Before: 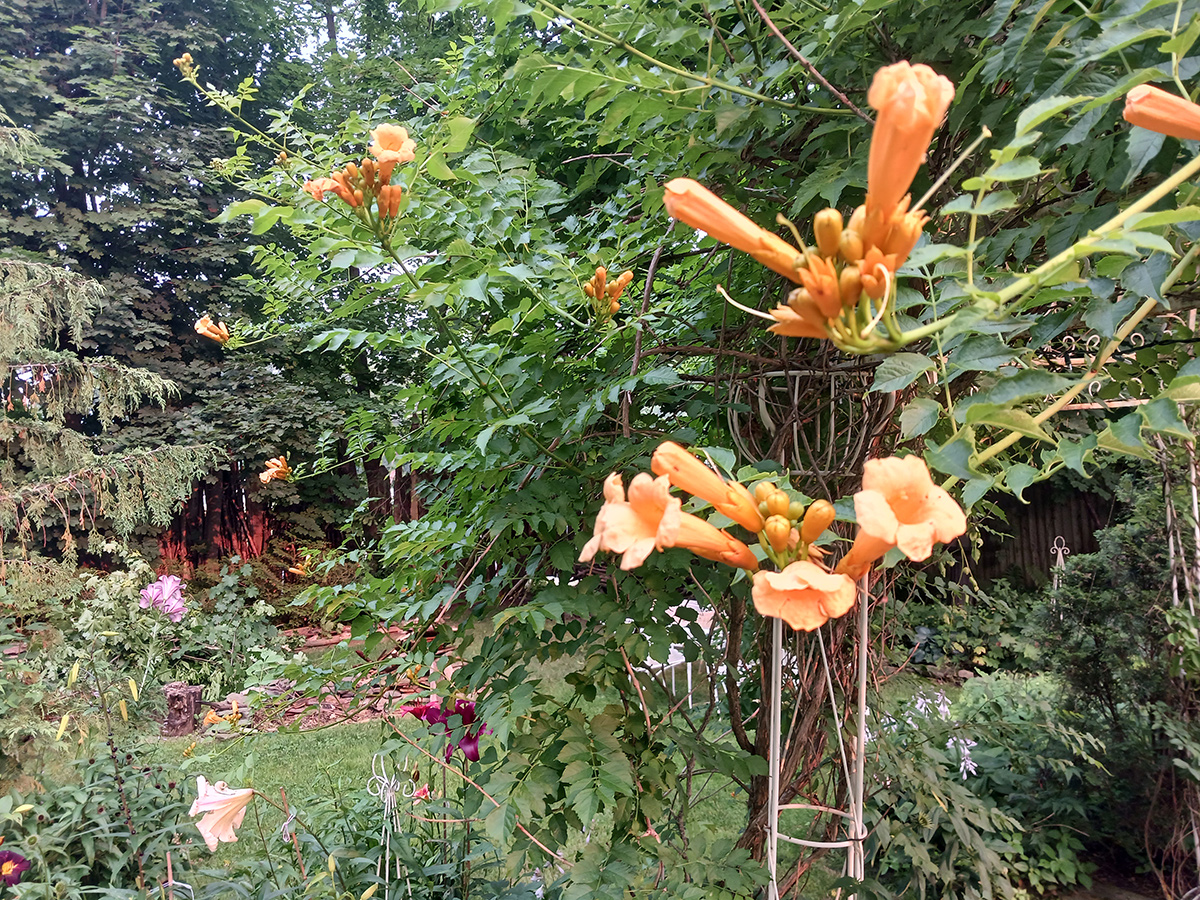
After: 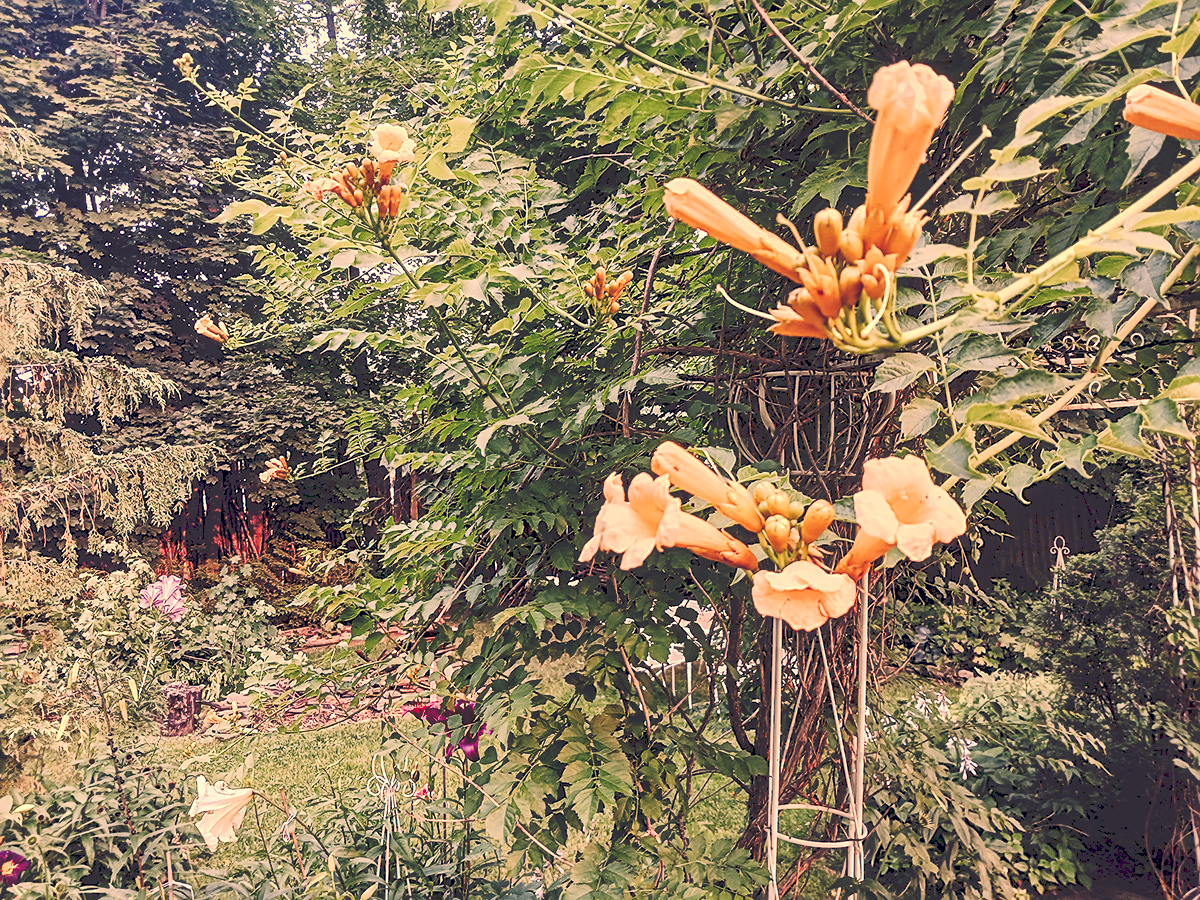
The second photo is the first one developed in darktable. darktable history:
color correction: highlights a* 19.61, highlights b* 27.46, shadows a* 3.41, shadows b* -17.66, saturation 0.743
local contrast: on, module defaults
tone curve: curves: ch0 [(0, 0) (0.003, 0.19) (0.011, 0.192) (0.025, 0.192) (0.044, 0.194) (0.069, 0.196) (0.1, 0.197) (0.136, 0.198) (0.177, 0.216) (0.224, 0.236) (0.277, 0.269) (0.335, 0.331) (0.399, 0.418) (0.468, 0.515) (0.543, 0.621) (0.623, 0.725) (0.709, 0.804) (0.801, 0.859) (0.898, 0.913) (1, 1)], preserve colors none
color balance rgb: highlights gain › chroma 3.033%, highlights gain › hue 76.3°, perceptual saturation grading › global saturation 20%, perceptual saturation grading › highlights -50.406%, perceptual saturation grading › shadows 30.051%, global vibrance 10.788%
sharpen: on, module defaults
